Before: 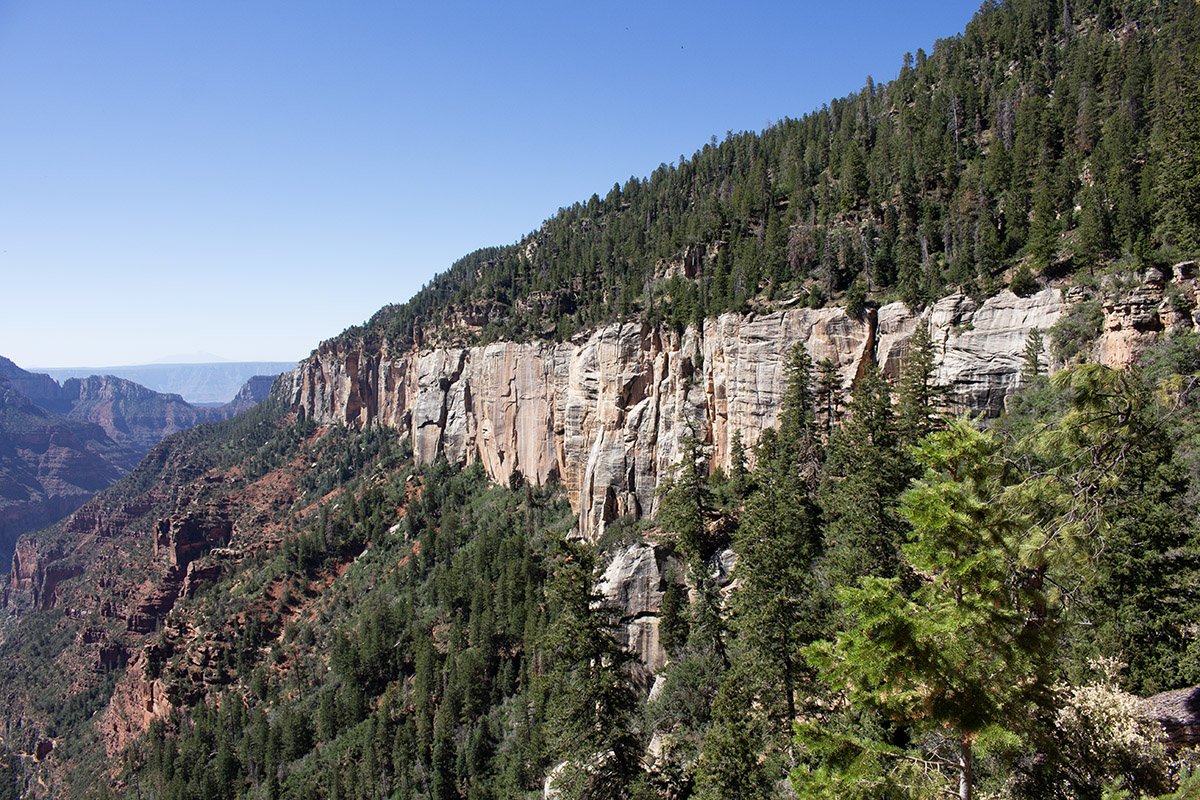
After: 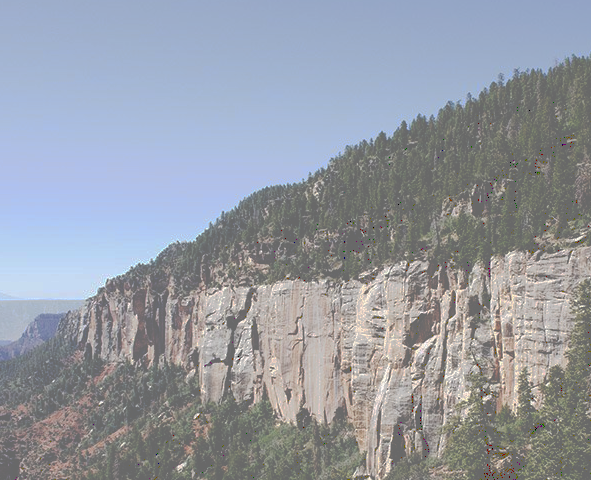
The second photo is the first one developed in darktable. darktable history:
tone curve: curves: ch0 [(0, 0) (0.003, 0.439) (0.011, 0.439) (0.025, 0.439) (0.044, 0.439) (0.069, 0.439) (0.1, 0.439) (0.136, 0.44) (0.177, 0.444) (0.224, 0.45) (0.277, 0.462) (0.335, 0.487) (0.399, 0.528) (0.468, 0.577) (0.543, 0.621) (0.623, 0.669) (0.709, 0.715) (0.801, 0.764) (0.898, 0.804) (1, 1)], preserve colors none
crop: left 17.797%, top 7.869%, right 32.899%, bottom 32.008%
